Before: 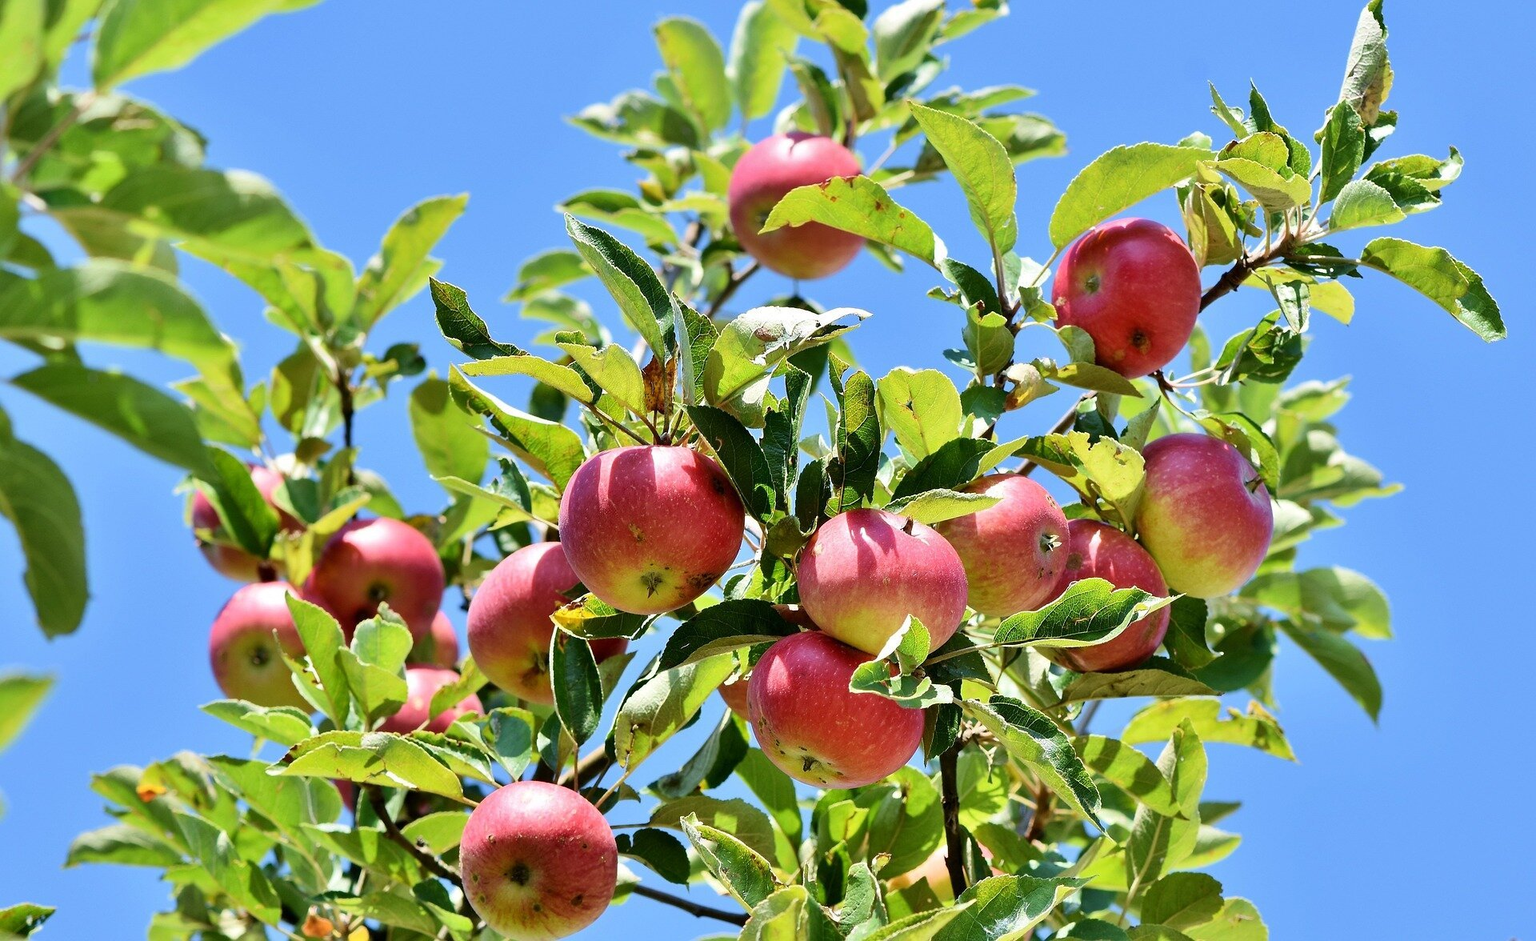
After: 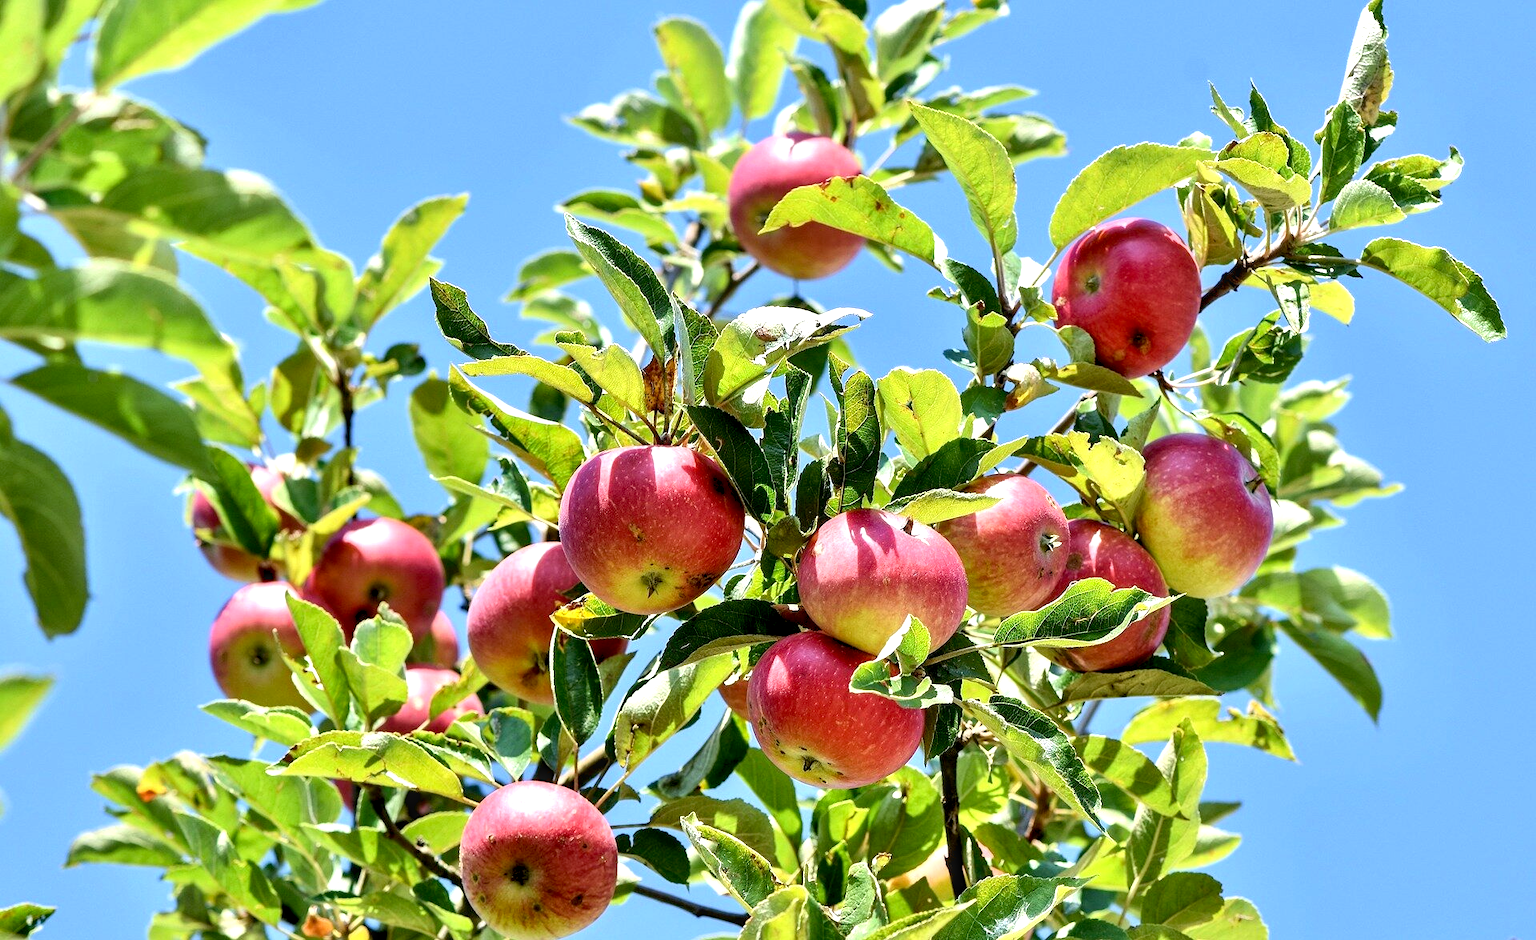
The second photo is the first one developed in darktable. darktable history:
local contrast: detail 130%
levels: mode automatic, levels [0, 0.478, 1]
exposure: black level correction 0.005, exposure 0.414 EV, compensate exposure bias true, compensate highlight preservation false
